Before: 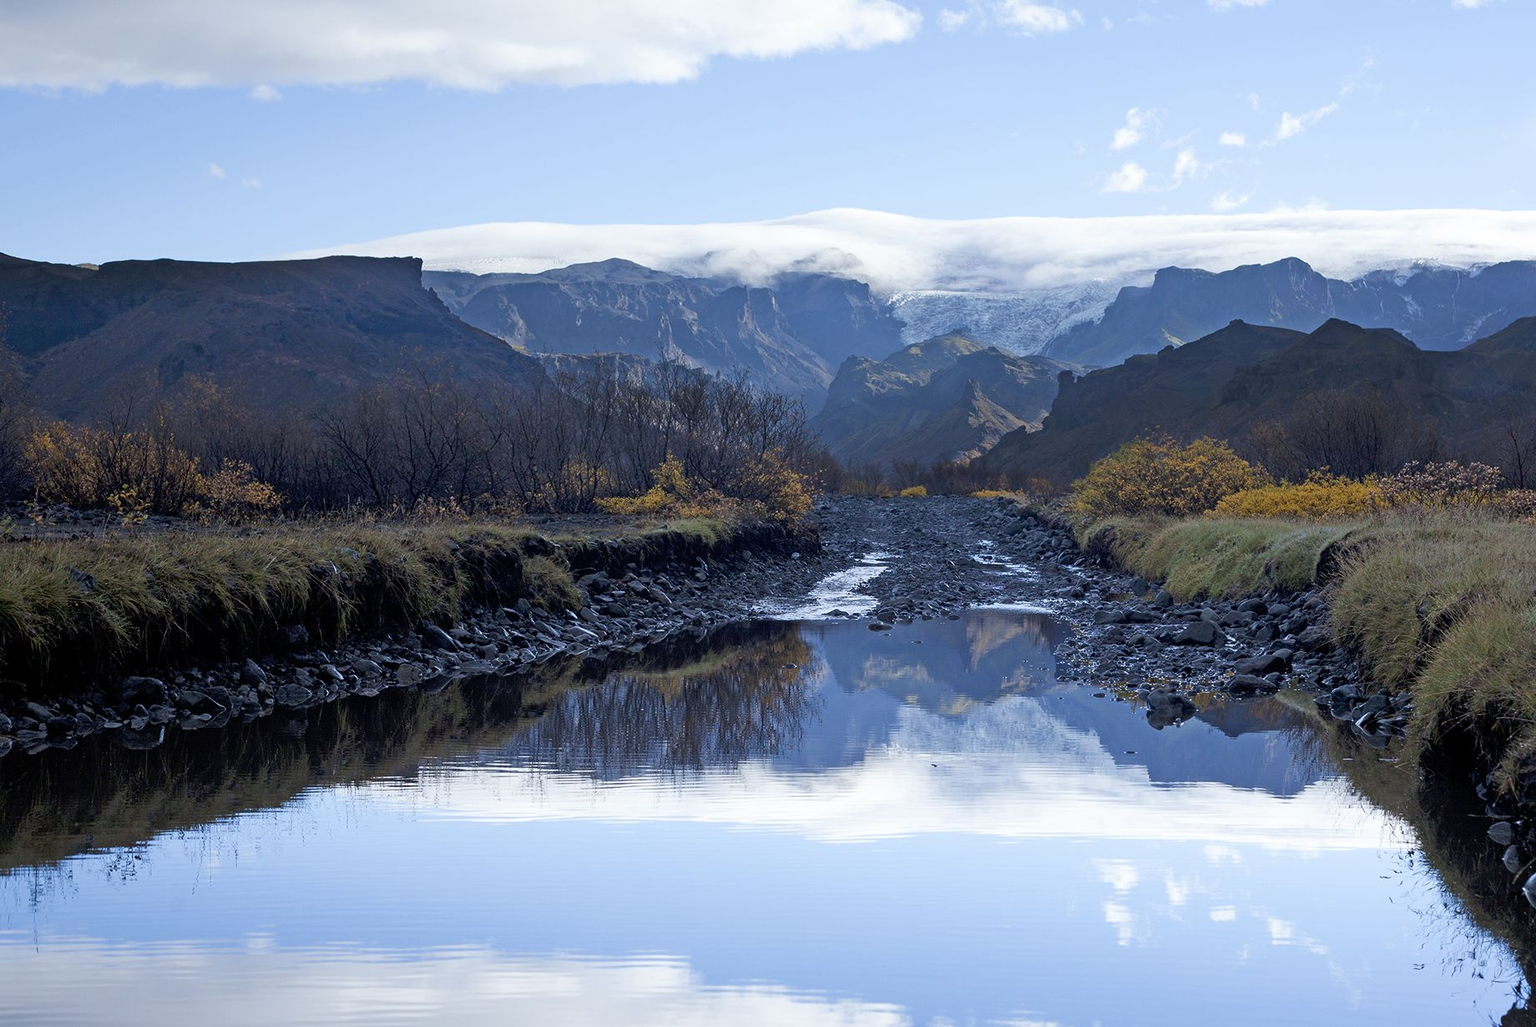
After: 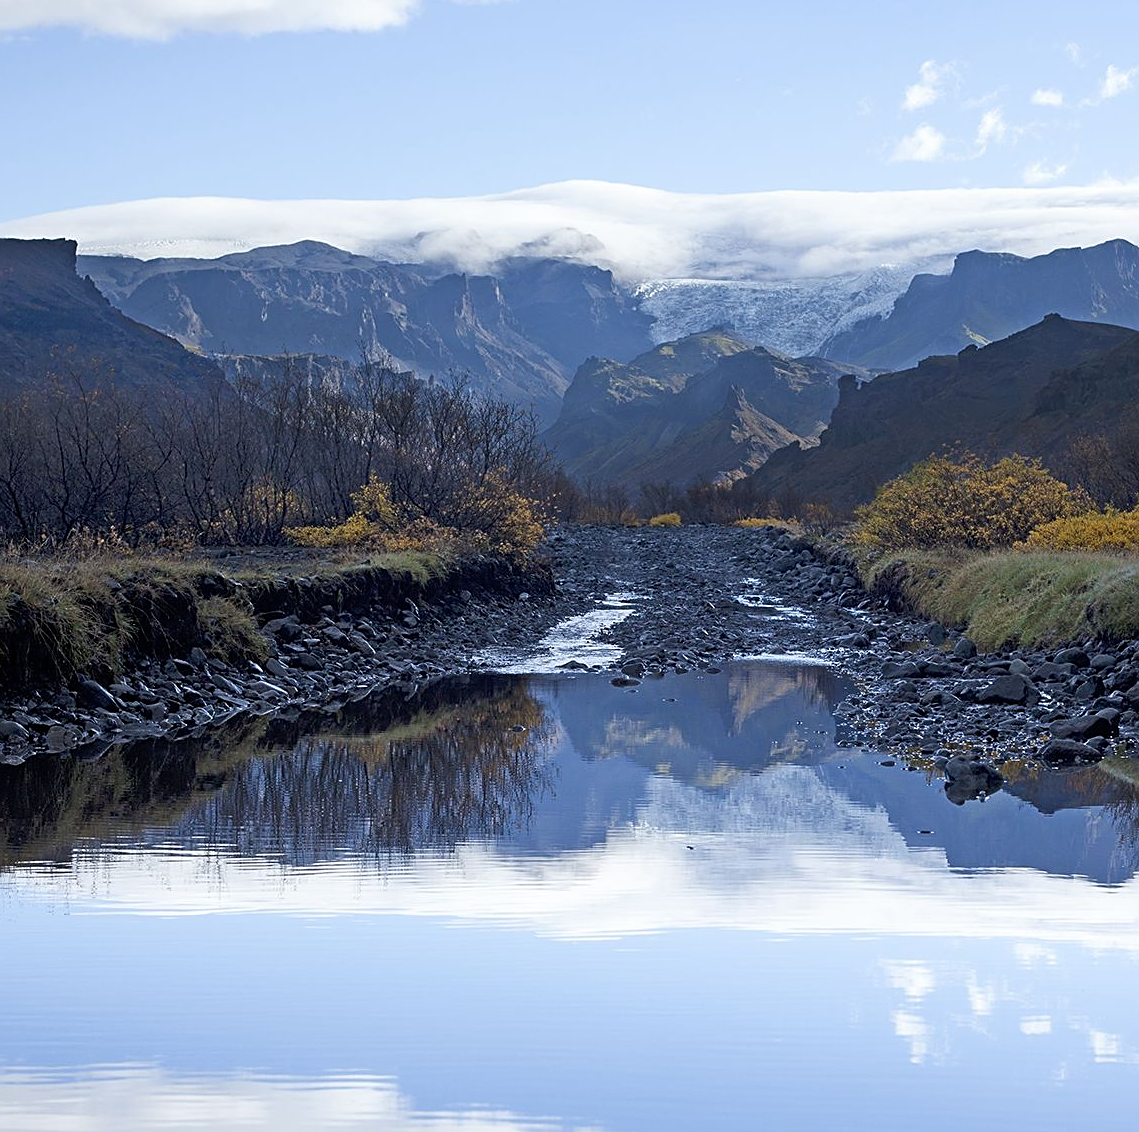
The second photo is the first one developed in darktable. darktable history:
sharpen: on, module defaults
crop and rotate: left 23.344%, top 5.63%, right 14.736%, bottom 2.294%
